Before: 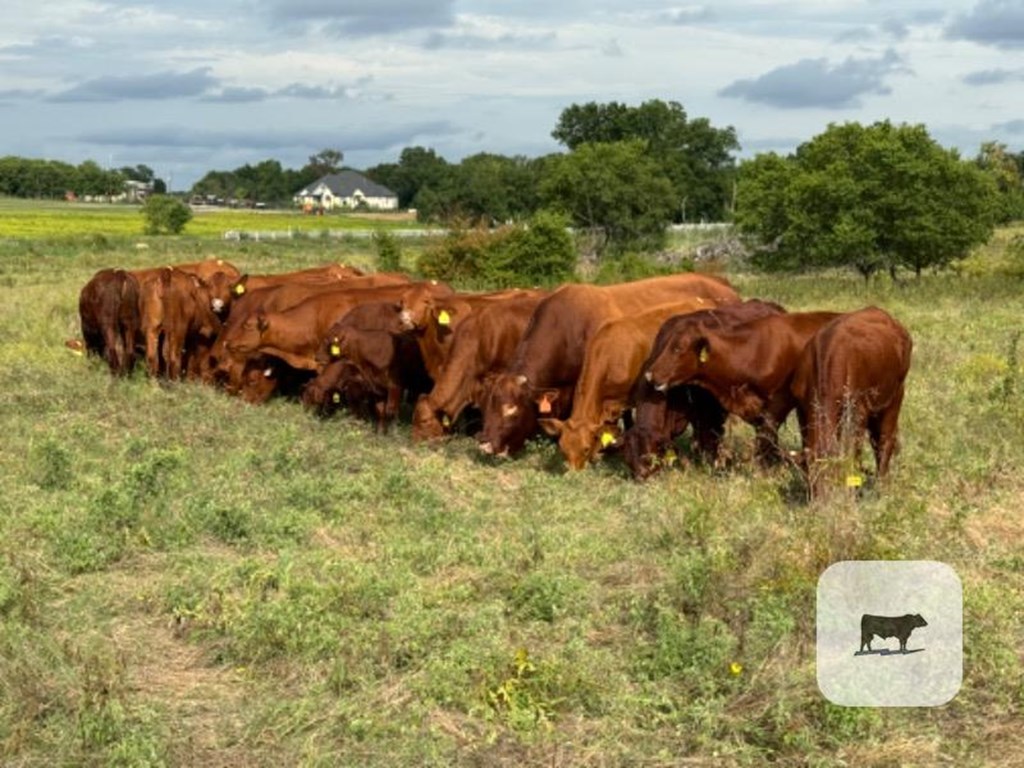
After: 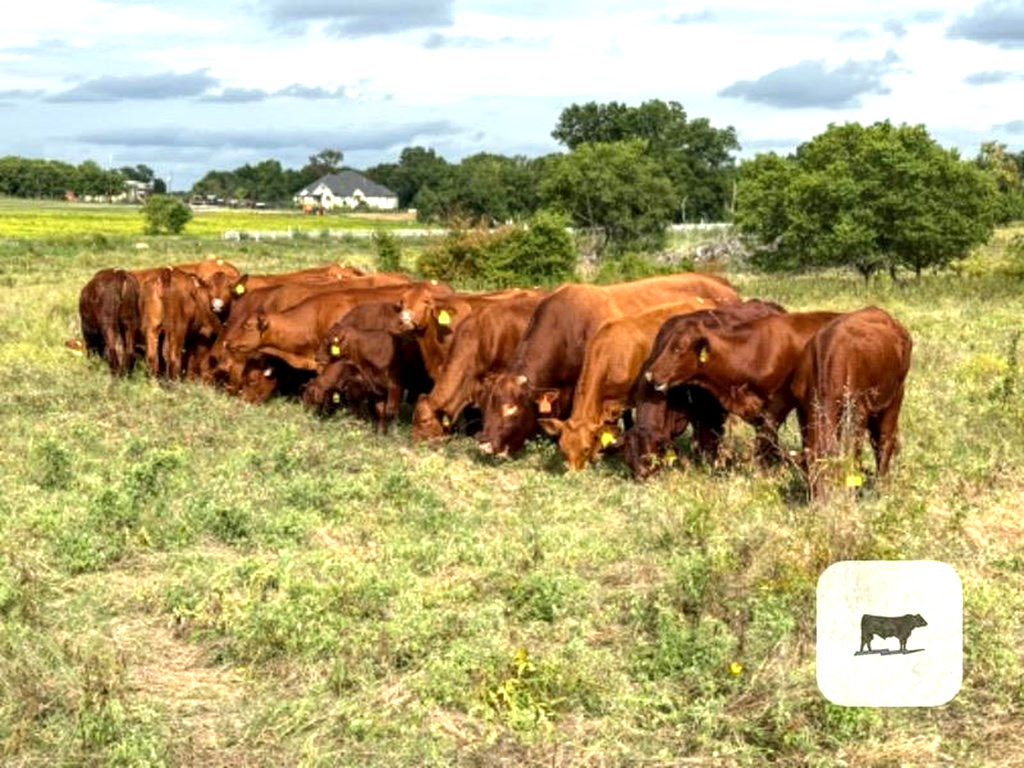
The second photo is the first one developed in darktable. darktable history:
exposure: black level correction 0, exposure 0.7 EV, compensate exposure bias true, compensate highlight preservation false
local contrast: detail 130%
